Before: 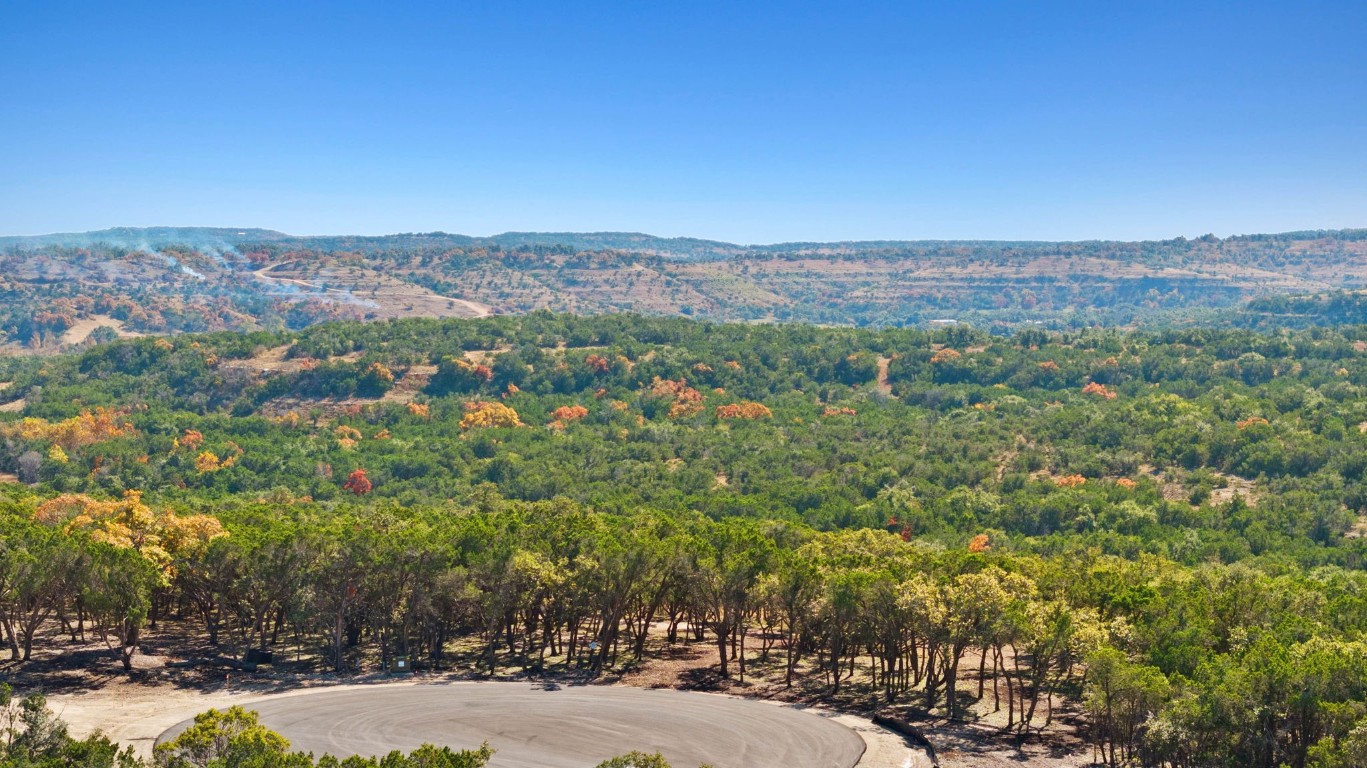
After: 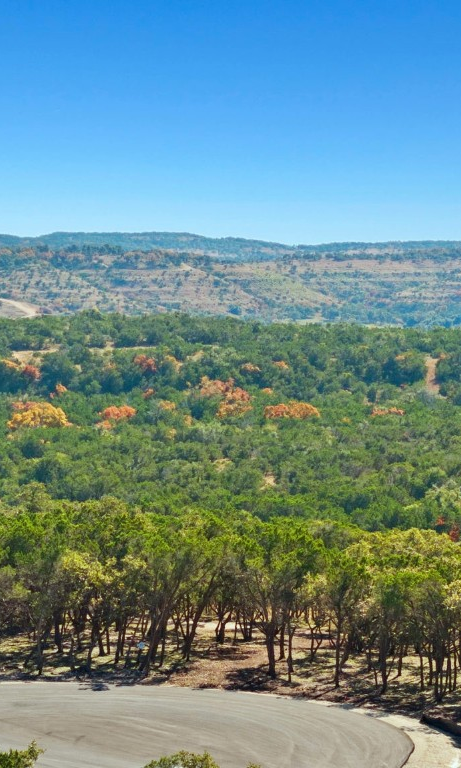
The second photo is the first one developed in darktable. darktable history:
crop: left 33.088%, right 33.162%
color correction: highlights a* -6.95, highlights b* 0.36
